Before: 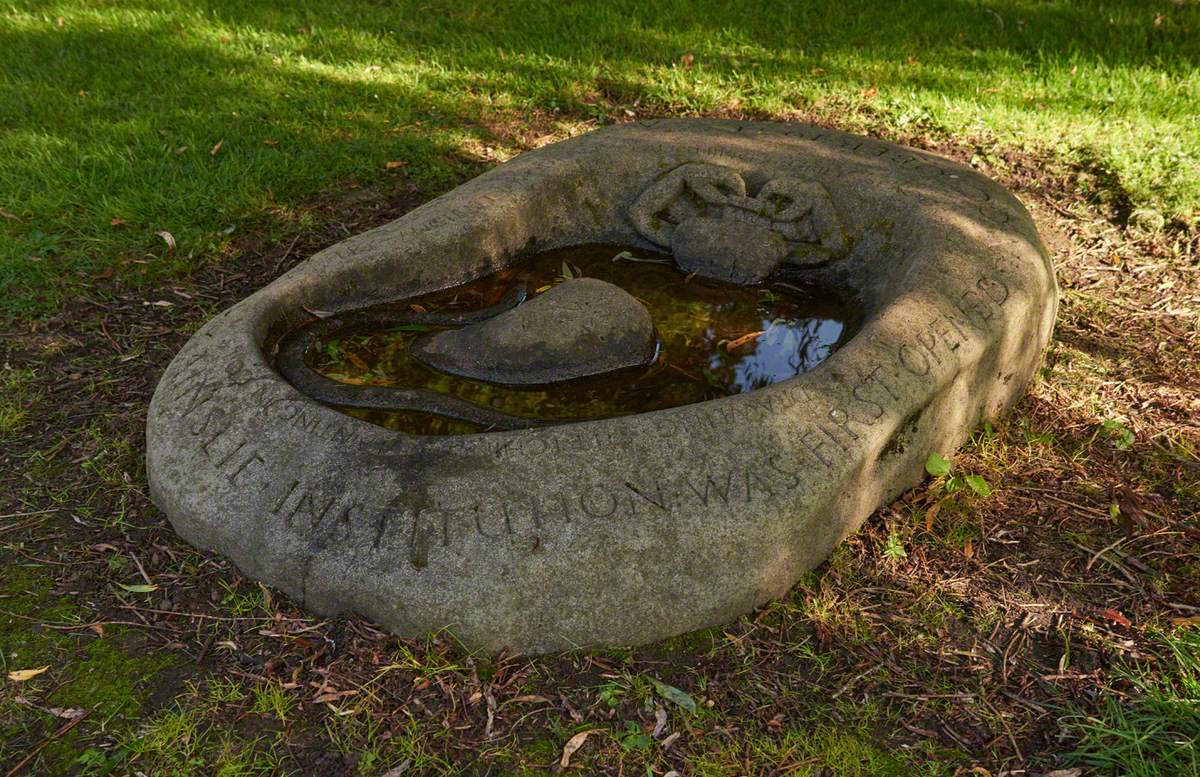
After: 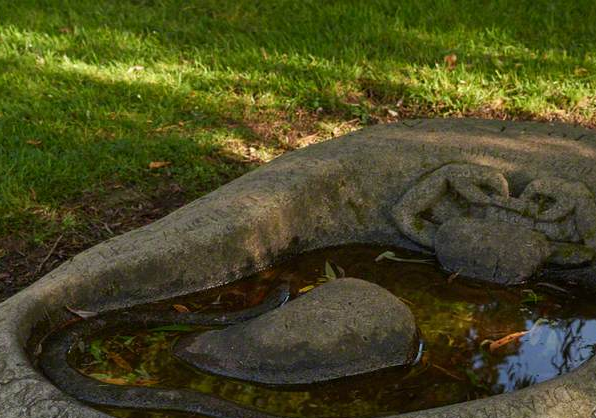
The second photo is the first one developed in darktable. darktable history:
crop: left 19.755%, right 30.348%, bottom 46.194%
